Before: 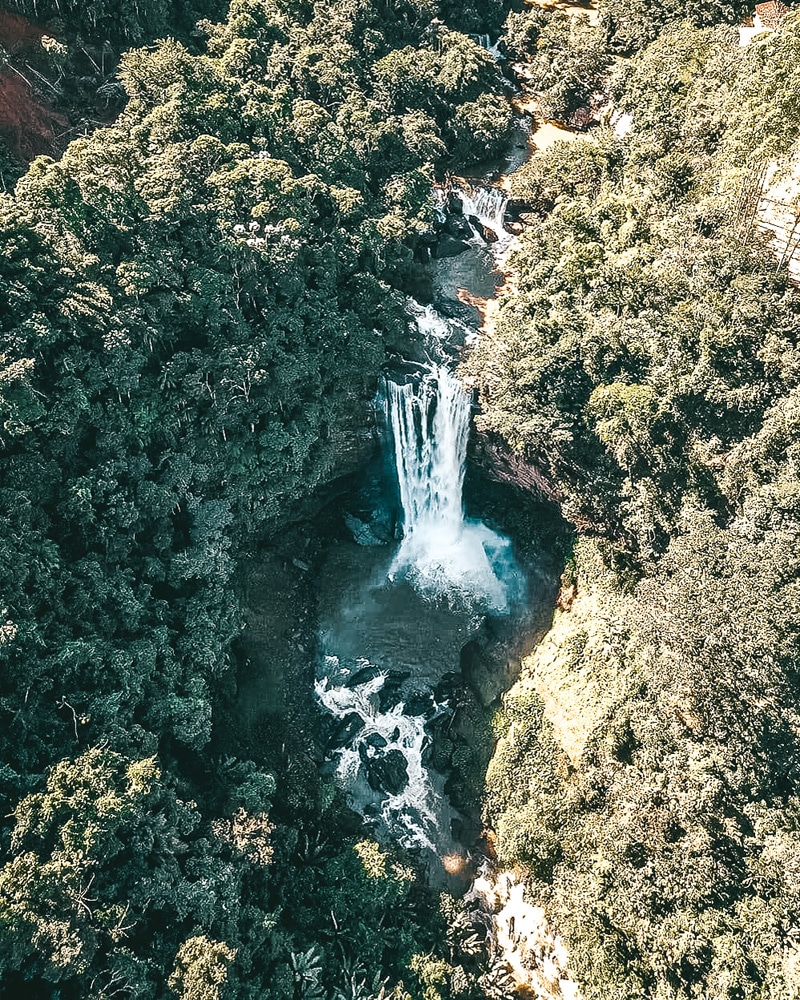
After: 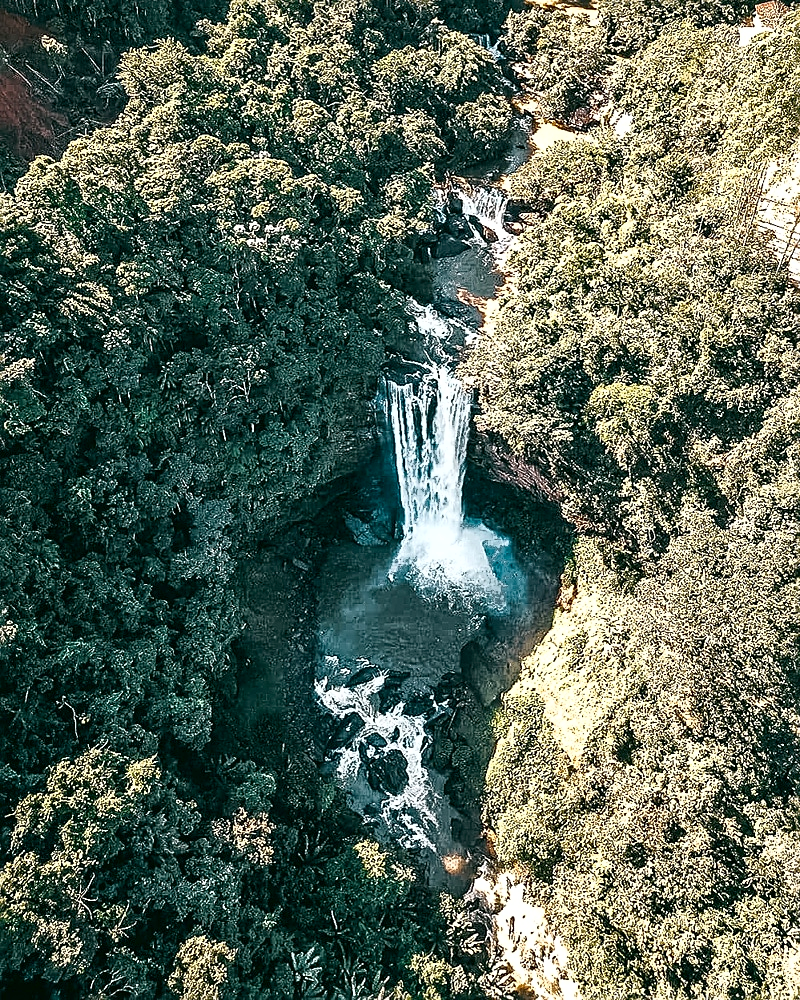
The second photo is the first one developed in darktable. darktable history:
fill light: exposure -0.73 EV, center 0.69, width 2.2
sharpen: on, module defaults
exposure: black level correction 0.007, exposure 0.159 EV, compensate highlight preservation false
shadows and highlights: shadows -24.28, highlights 49.77, soften with gaussian
